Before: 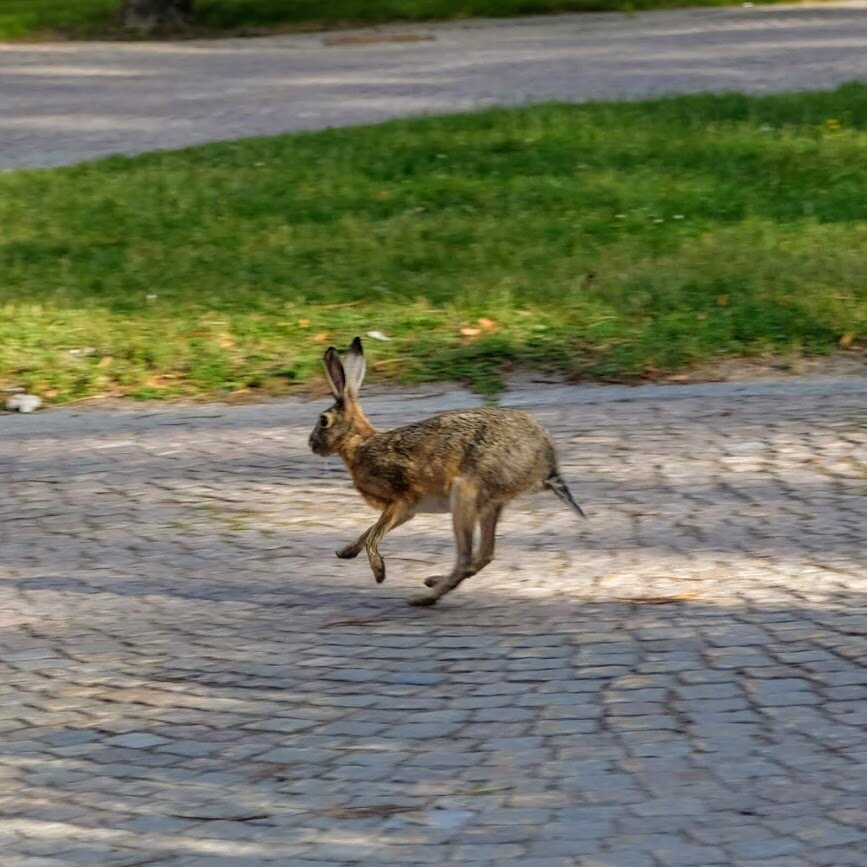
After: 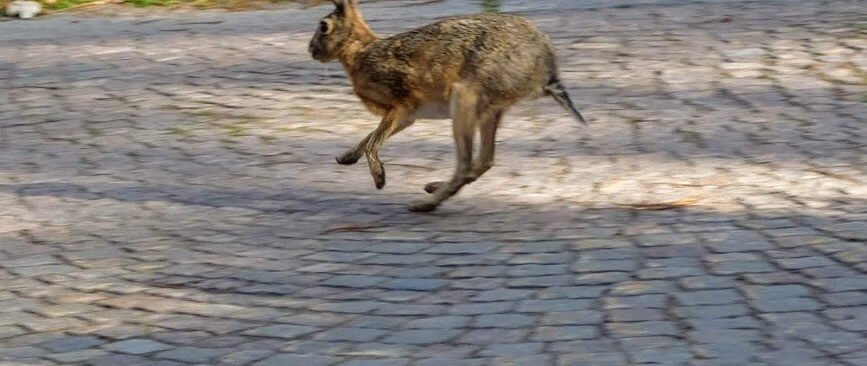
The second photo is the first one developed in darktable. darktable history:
crop: top 45.481%, bottom 12.261%
